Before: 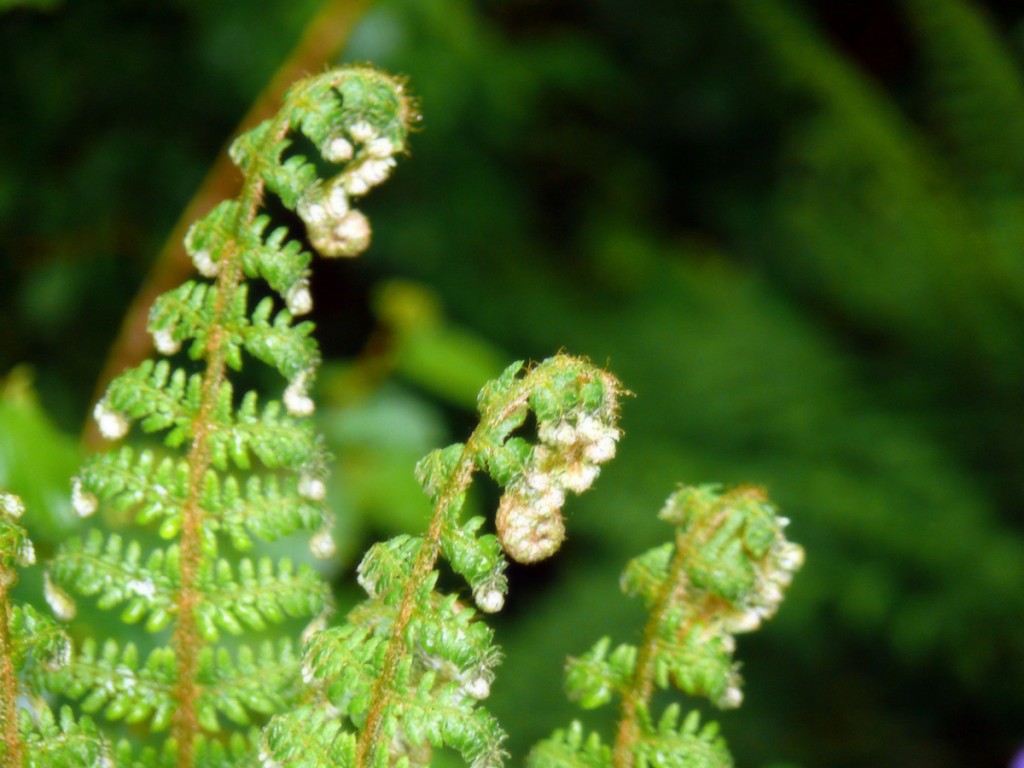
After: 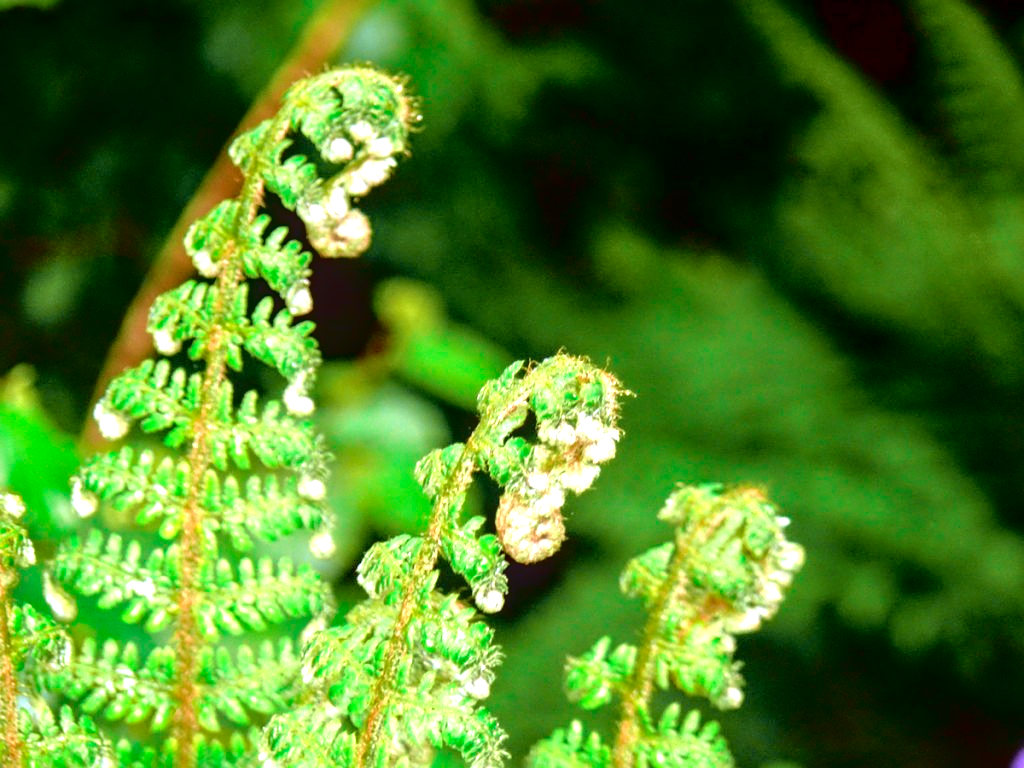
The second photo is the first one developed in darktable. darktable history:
local contrast: on, module defaults
tone curve: curves: ch0 [(0, 0.013) (0.181, 0.074) (0.337, 0.304) (0.498, 0.485) (0.78, 0.742) (0.993, 0.954)]; ch1 [(0, 0) (0.294, 0.184) (0.359, 0.34) (0.362, 0.35) (0.43, 0.41) (0.469, 0.463) (0.495, 0.502) (0.54, 0.563) (0.612, 0.641) (1, 1)]; ch2 [(0, 0) (0.44, 0.437) (0.495, 0.502) (0.524, 0.534) (0.557, 0.56) (0.634, 0.654) (0.728, 0.722) (1, 1)], color space Lab, independent channels, preserve colors none
tone equalizer: -8 EV -0.002 EV, -7 EV 0.005 EV, -6 EV -0.009 EV, -5 EV 0.011 EV, -4 EV -0.012 EV, -3 EV 0.007 EV, -2 EV -0.062 EV, -1 EV -0.293 EV, +0 EV -0.582 EV, smoothing diameter 2%, edges refinement/feathering 20, mask exposure compensation -1.57 EV, filter diffusion 5
sharpen: radius 3.119
exposure: black level correction 0, exposure 1.2 EV, compensate highlight preservation false
